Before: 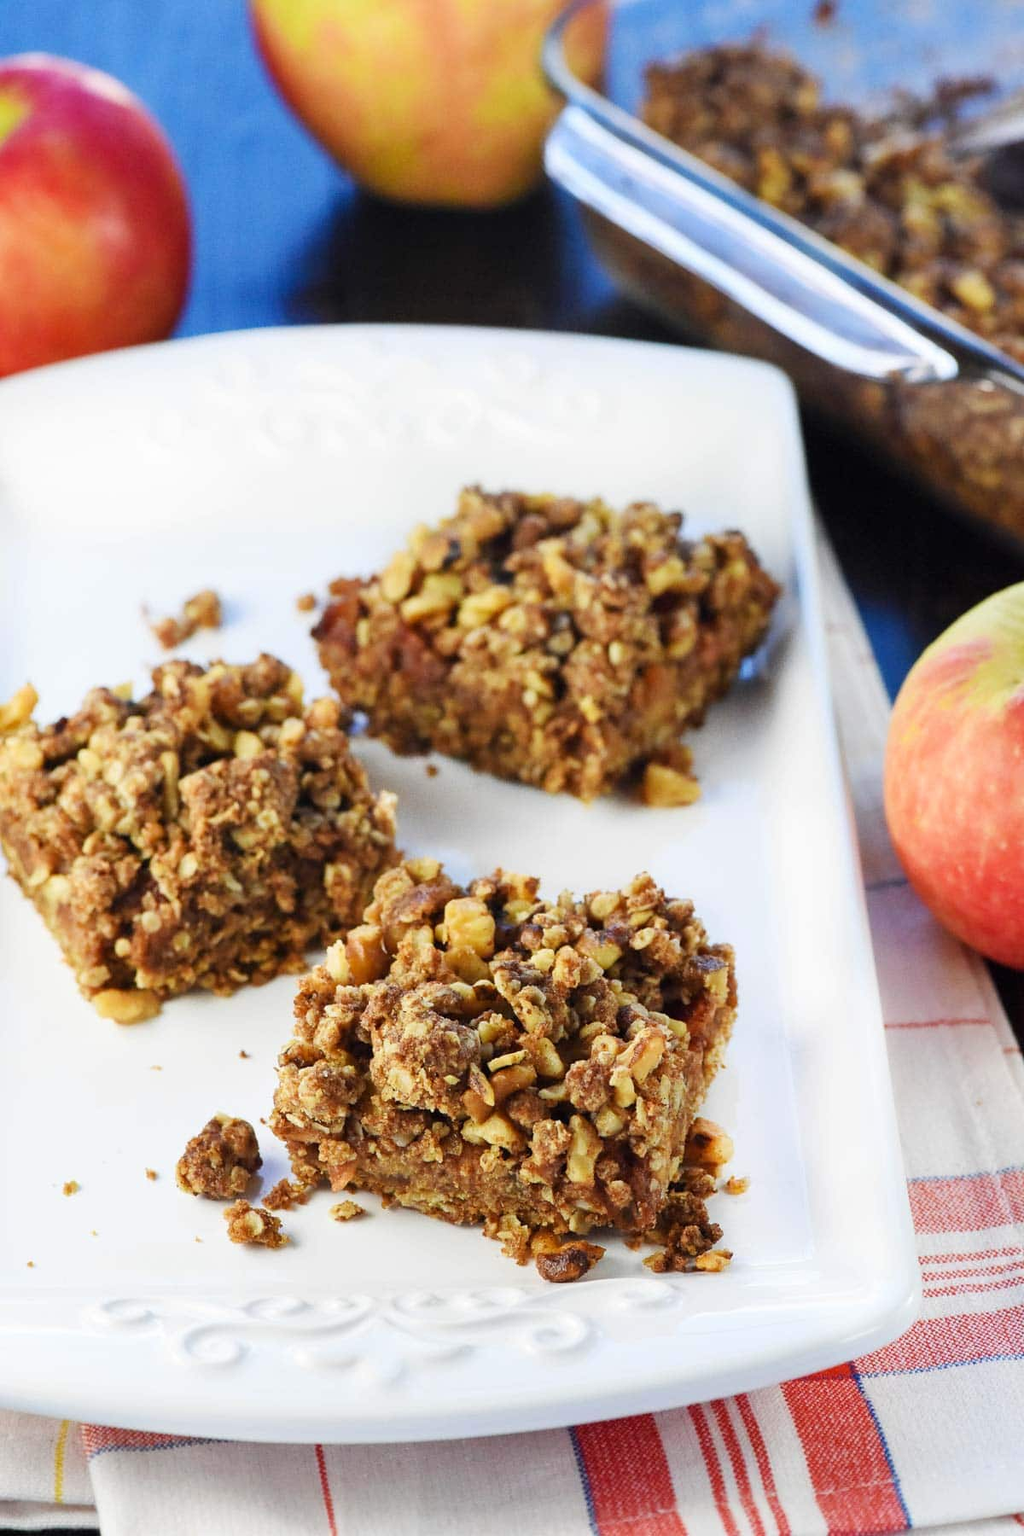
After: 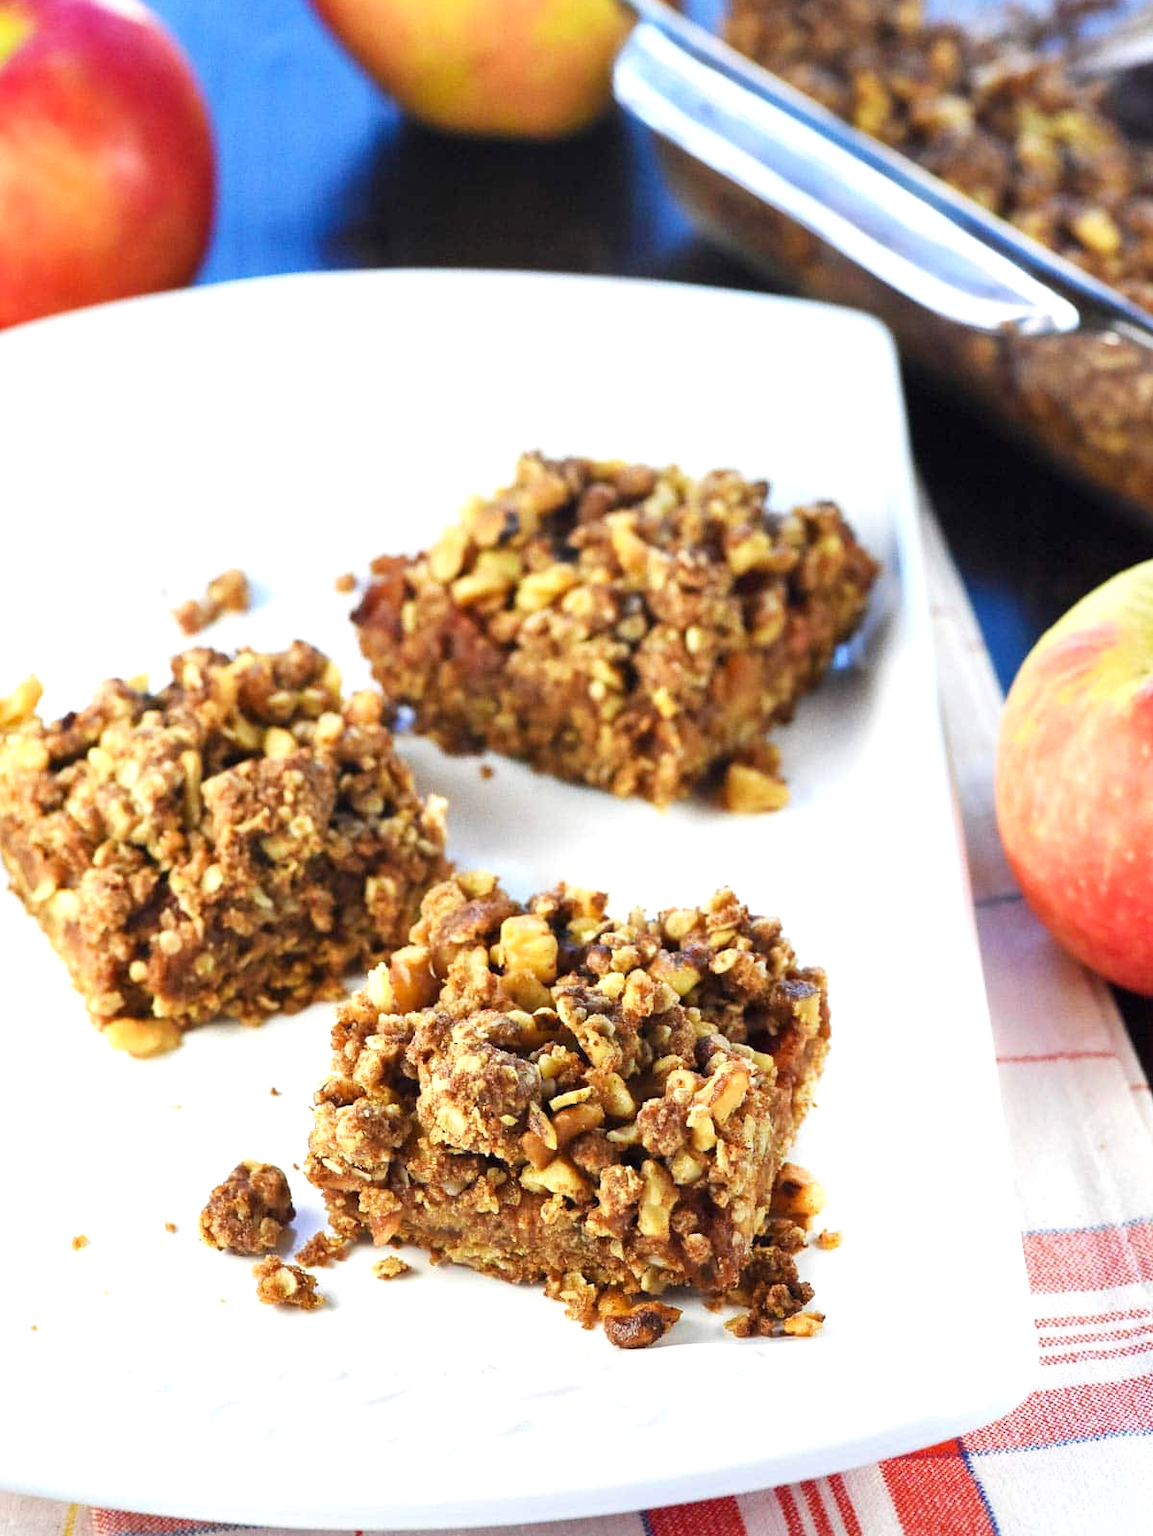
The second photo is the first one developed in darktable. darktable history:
exposure: exposure 0.515 EV, compensate highlight preservation false
crop and rotate: top 5.609%, bottom 5.609%
